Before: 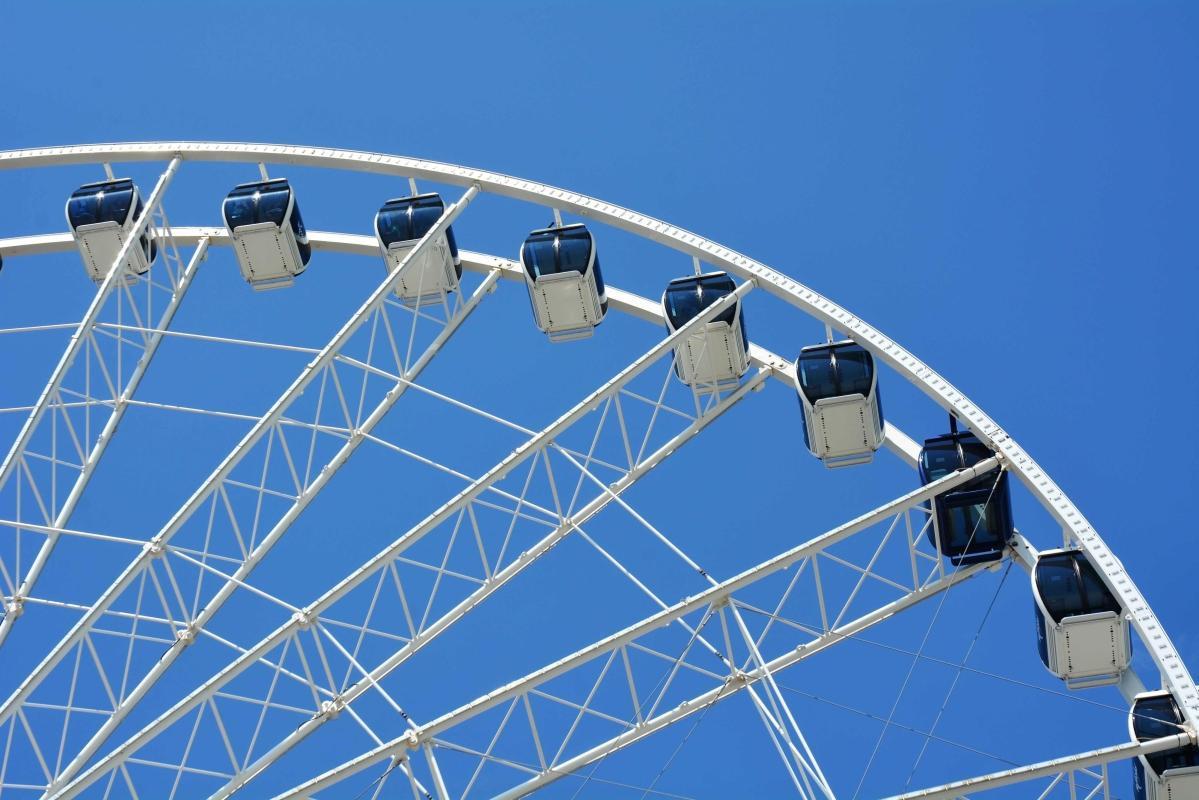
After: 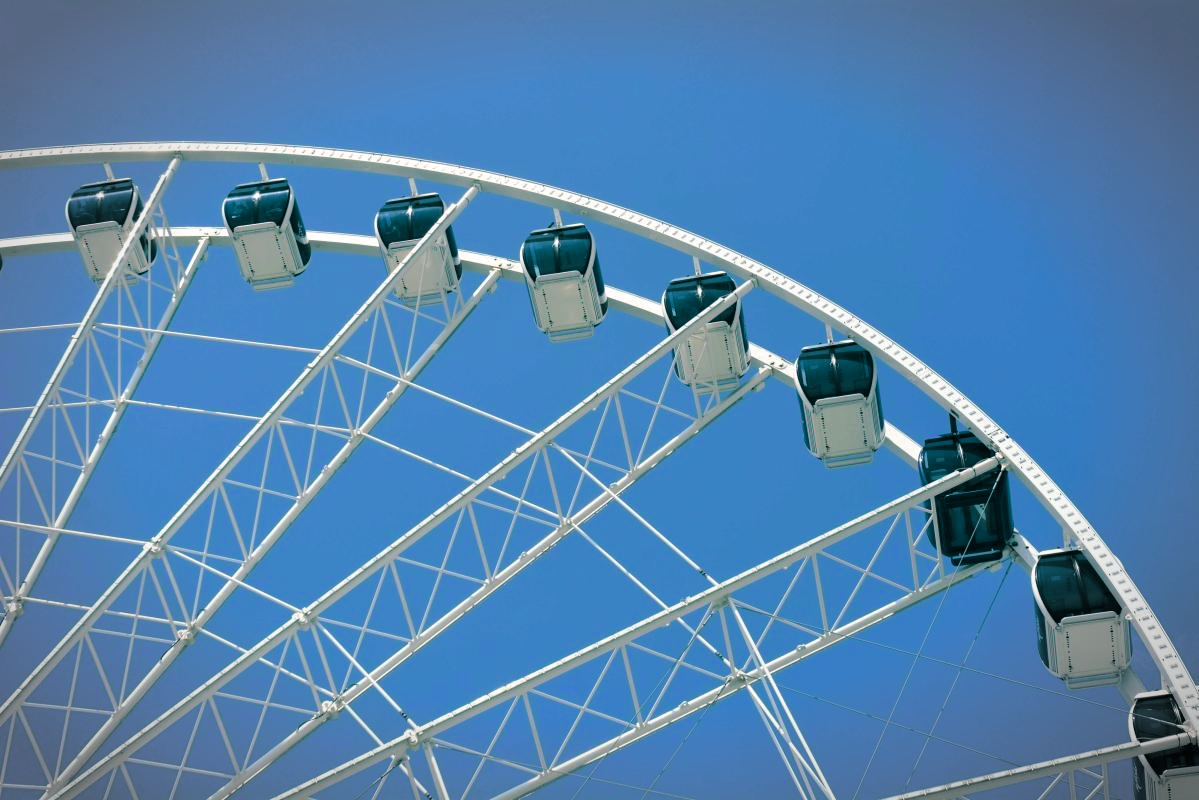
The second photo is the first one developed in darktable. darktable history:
split-toning: shadows › hue 186.43°, highlights › hue 49.29°, compress 30.29%
vignetting: automatic ratio true
